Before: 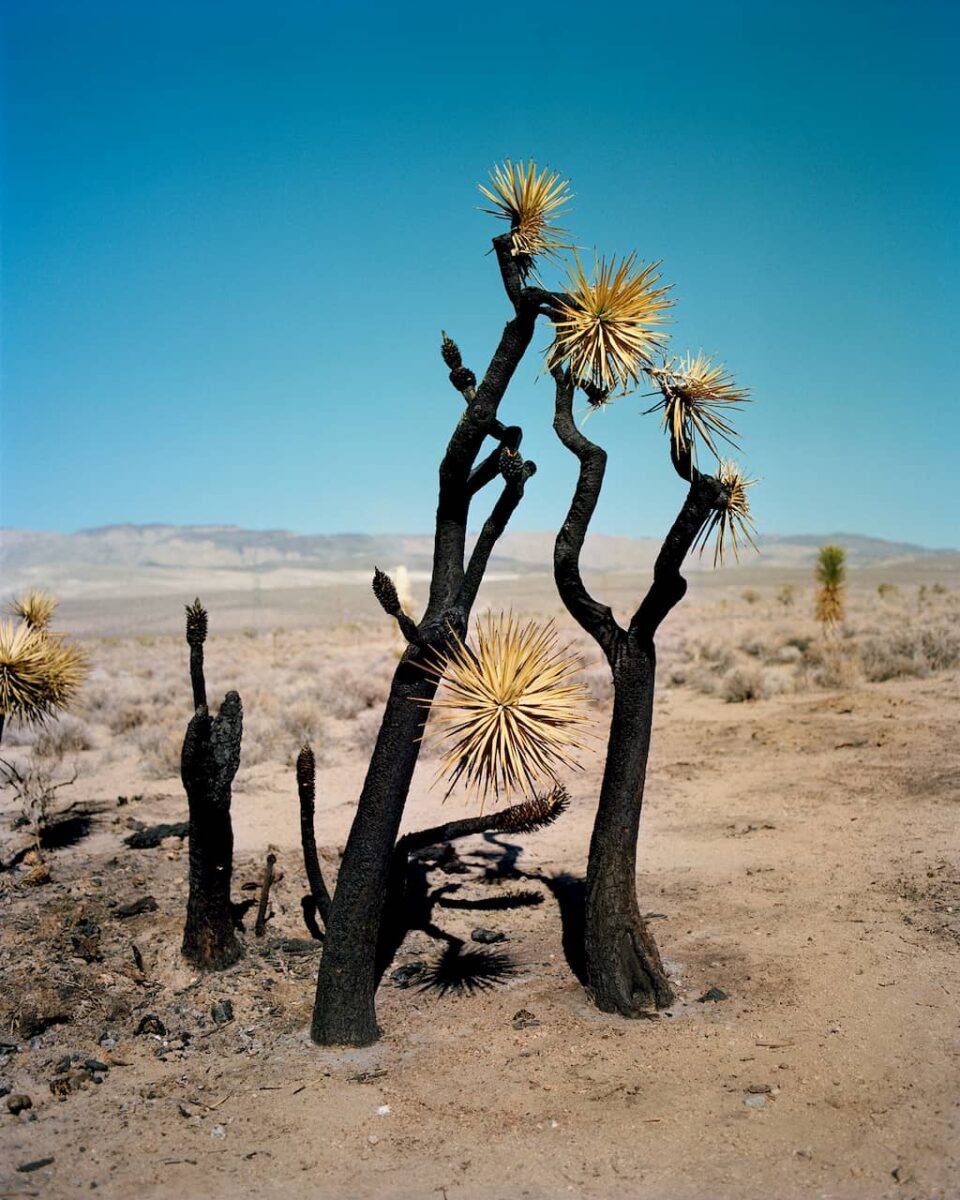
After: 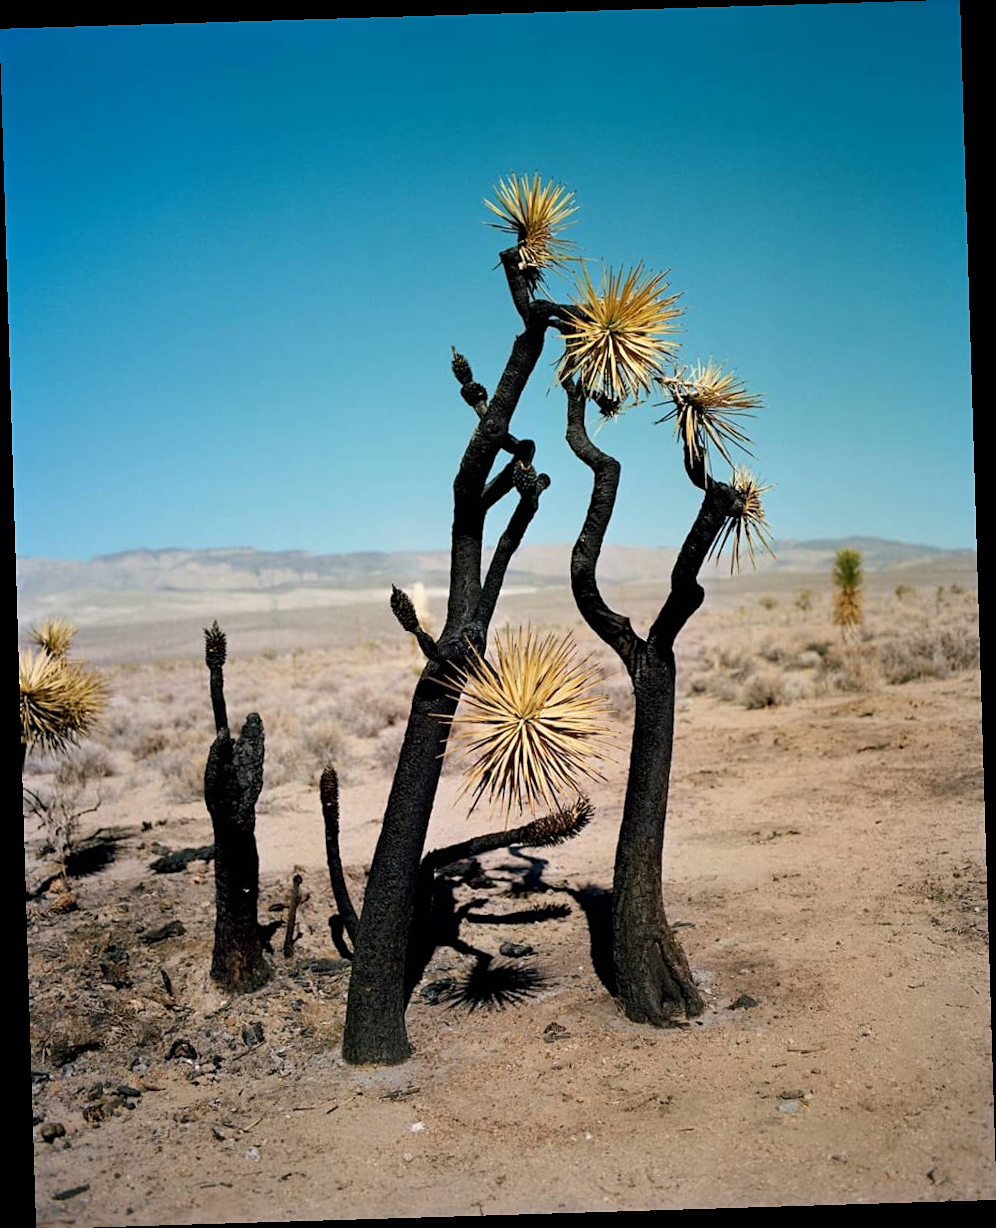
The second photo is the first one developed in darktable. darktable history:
sharpen: amount 0.2
rotate and perspective: rotation -1.75°, automatic cropping off
